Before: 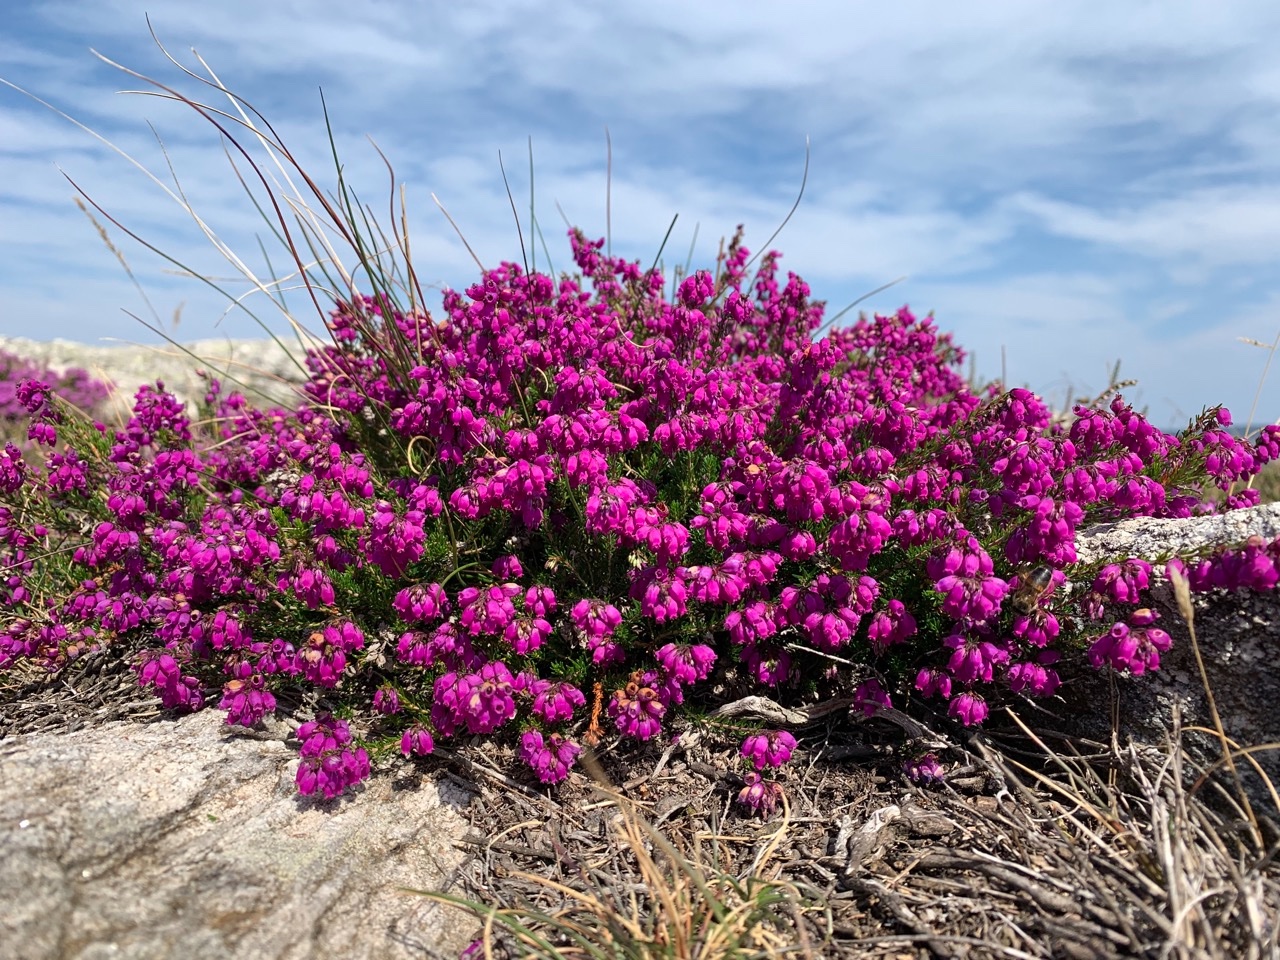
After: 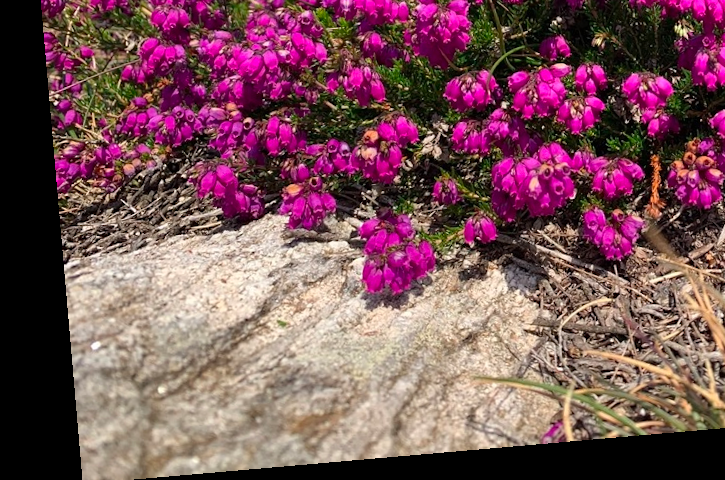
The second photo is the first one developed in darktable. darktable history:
crop and rotate: top 54.778%, right 46.61%, bottom 0.159%
rotate and perspective: rotation -4.98°, automatic cropping off
